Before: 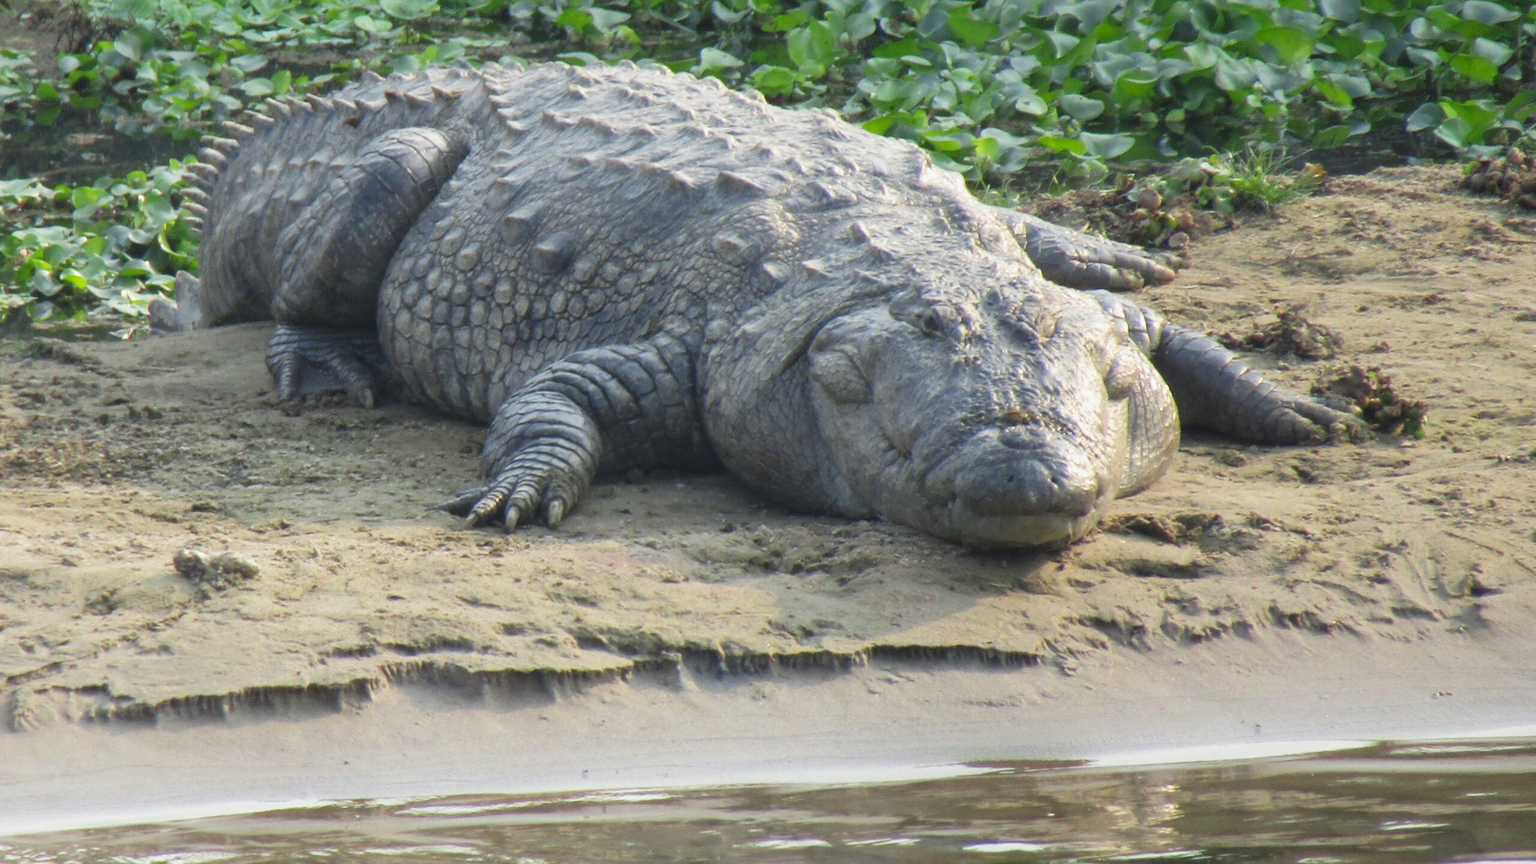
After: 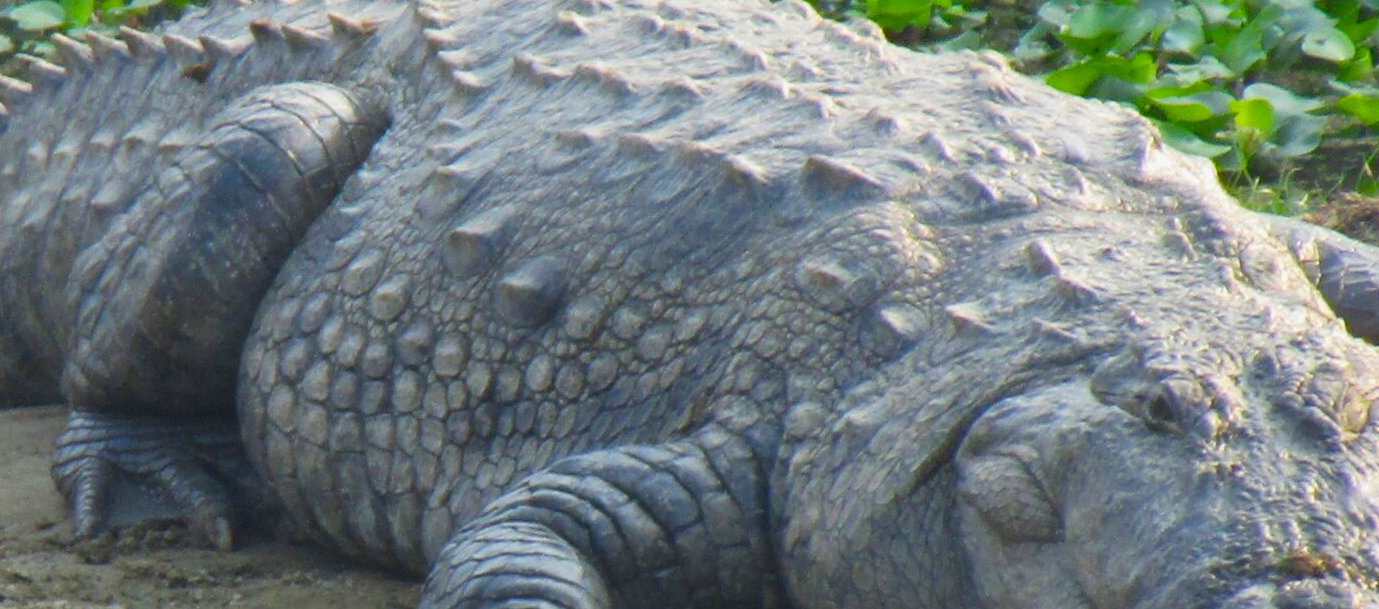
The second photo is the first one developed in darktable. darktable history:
color balance rgb: linear chroma grading › global chroma 15%, perceptual saturation grading › global saturation 30%
crop: left 15.306%, top 9.065%, right 30.789%, bottom 48.638%
